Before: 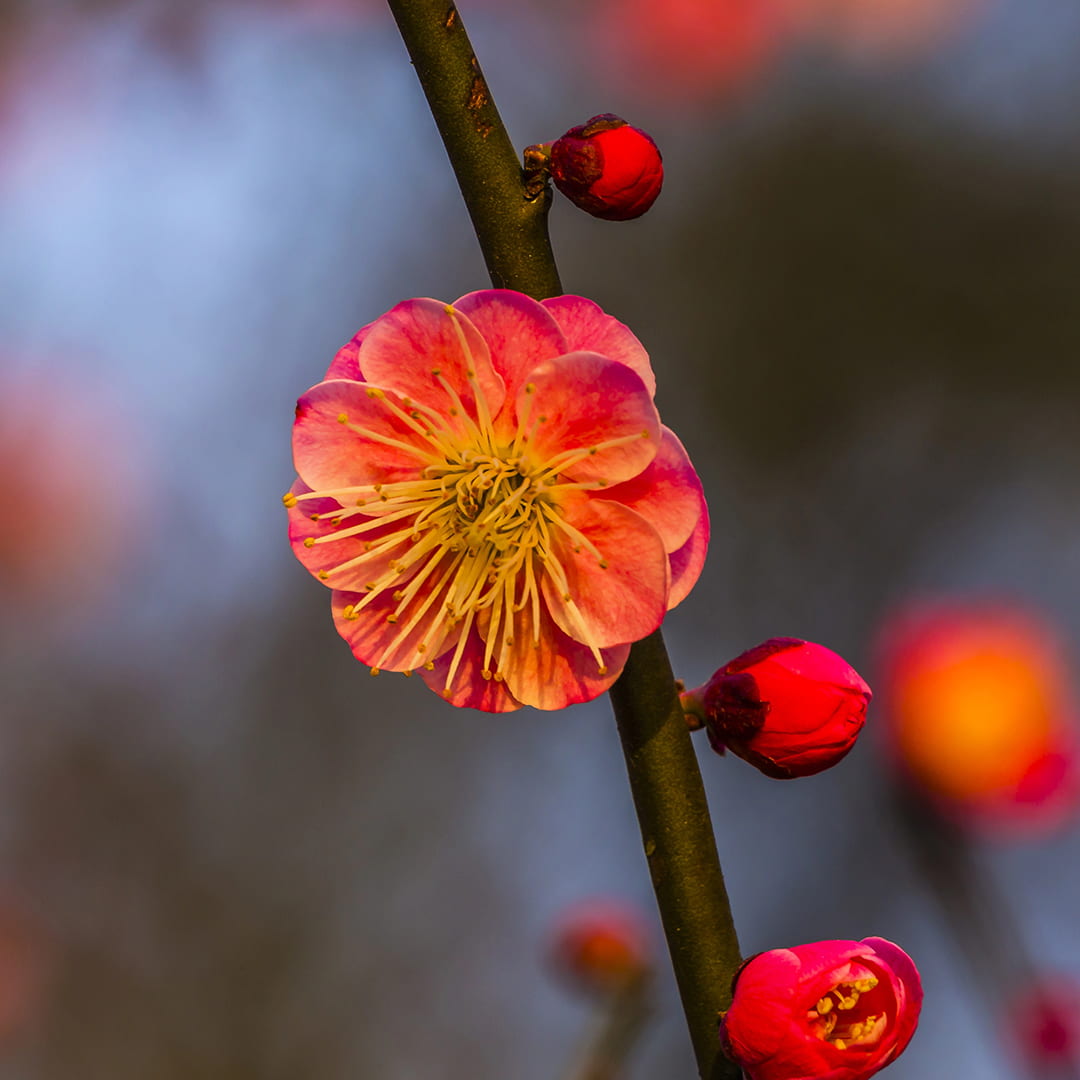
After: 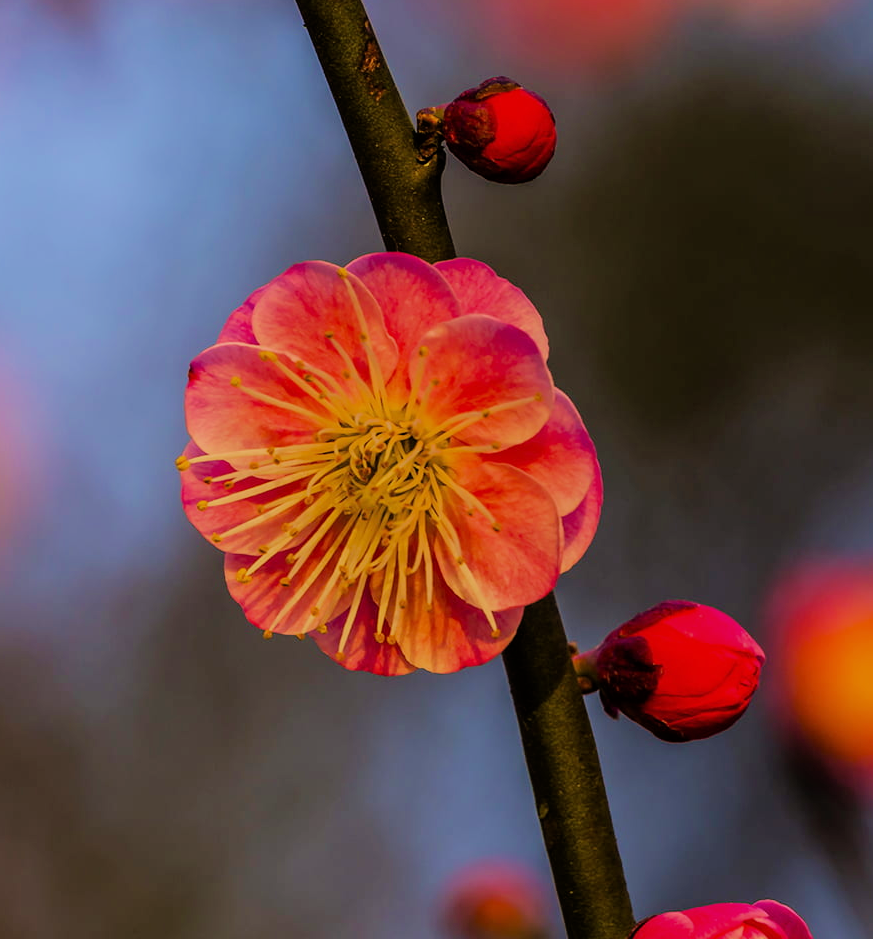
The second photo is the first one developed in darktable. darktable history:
filmic rgb: black relative exposure -7.15 EV, white relative exposure 5.36 EV, hardness 3.02, color science v6 (2022)
crop: left 9.929%, top 3.475%, right 9.188%, bottom 9.529%
velvia: strength 45%
